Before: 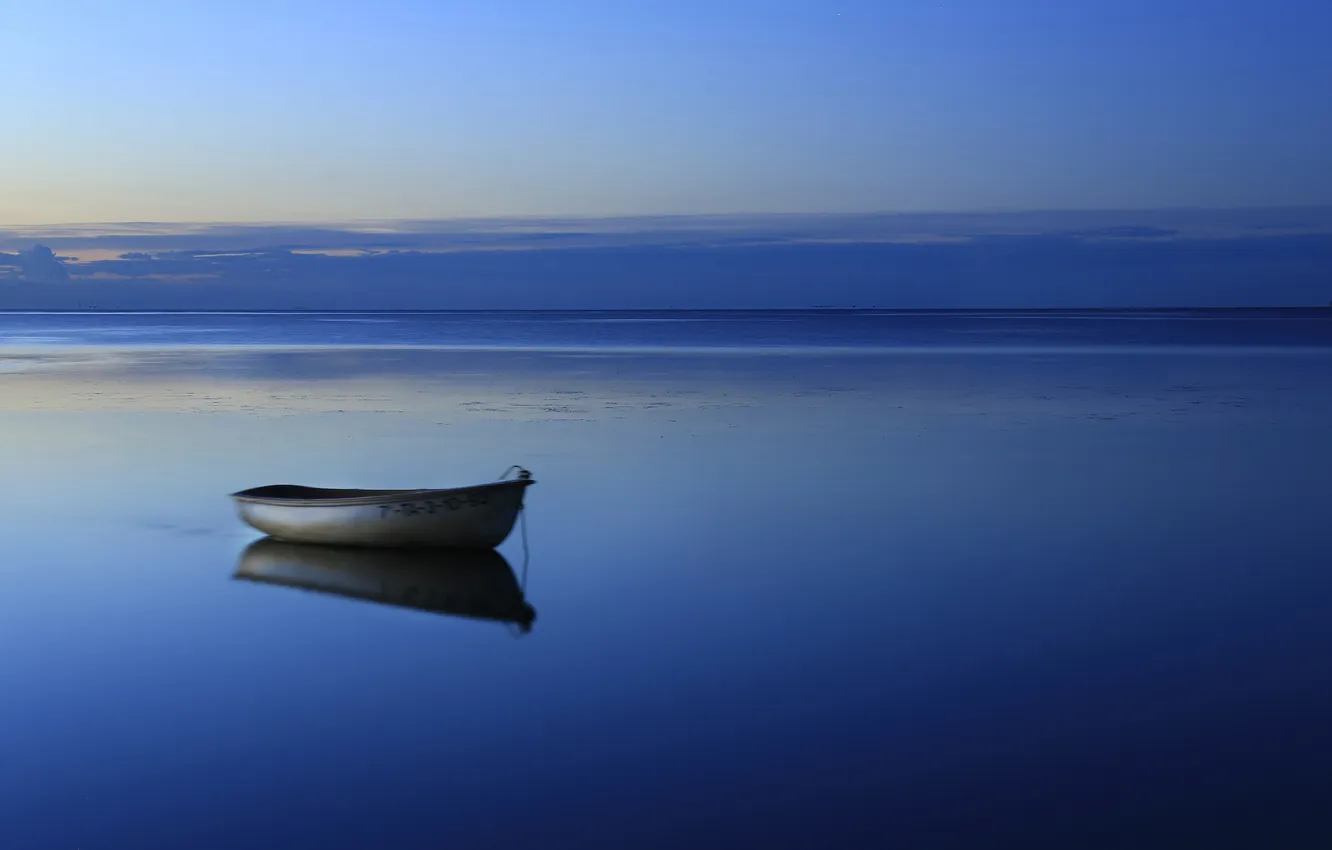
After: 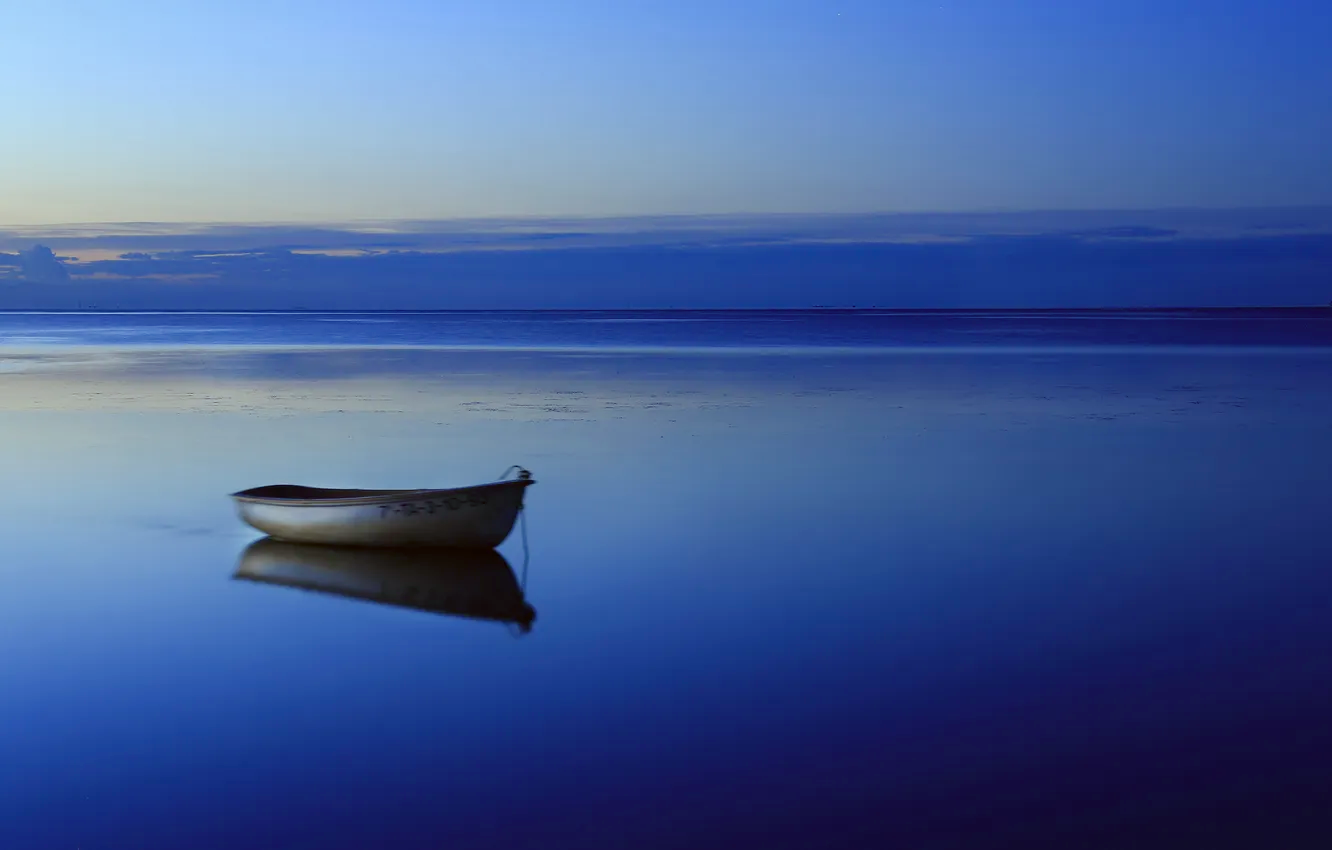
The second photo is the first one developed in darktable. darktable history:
color correction: highlights a* -4.99, highlights b* -3.21, shadows a* 4.14, shadows b* 4.53
color balance rgb: shadows lift › chroma 1.888%, shadows lift › hue 264.51°, perceptual saturation grading › global saturation 20%, perceptual saturation grading › highlights -49.739%, perceptual saturation grading › shadows 25.315%, global vibrance 14.605%
